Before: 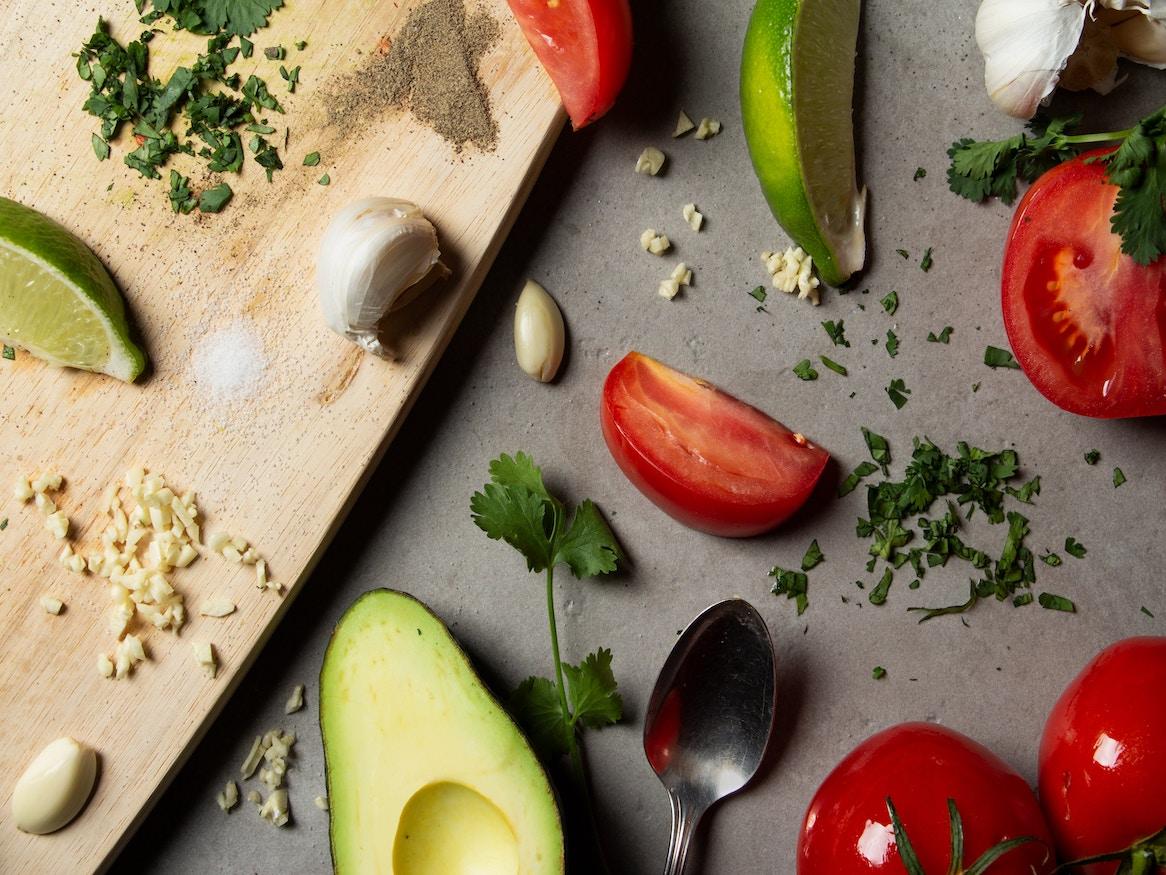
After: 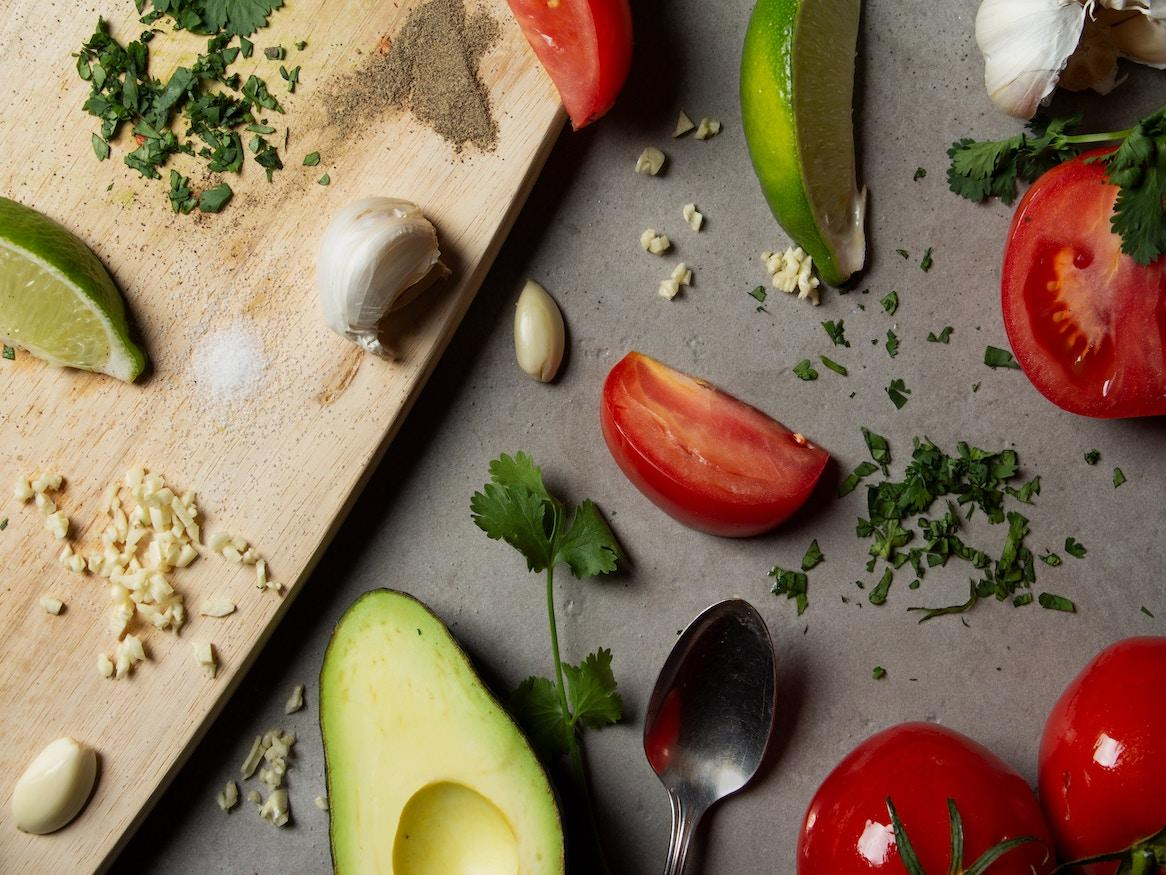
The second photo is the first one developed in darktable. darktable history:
tone curve: curves: ch0 [(0, 0) (0.915, 0.89) (1, 1)]
shadows and highlights: shadows 4.1, highlights -17.6, soften with gaussian
